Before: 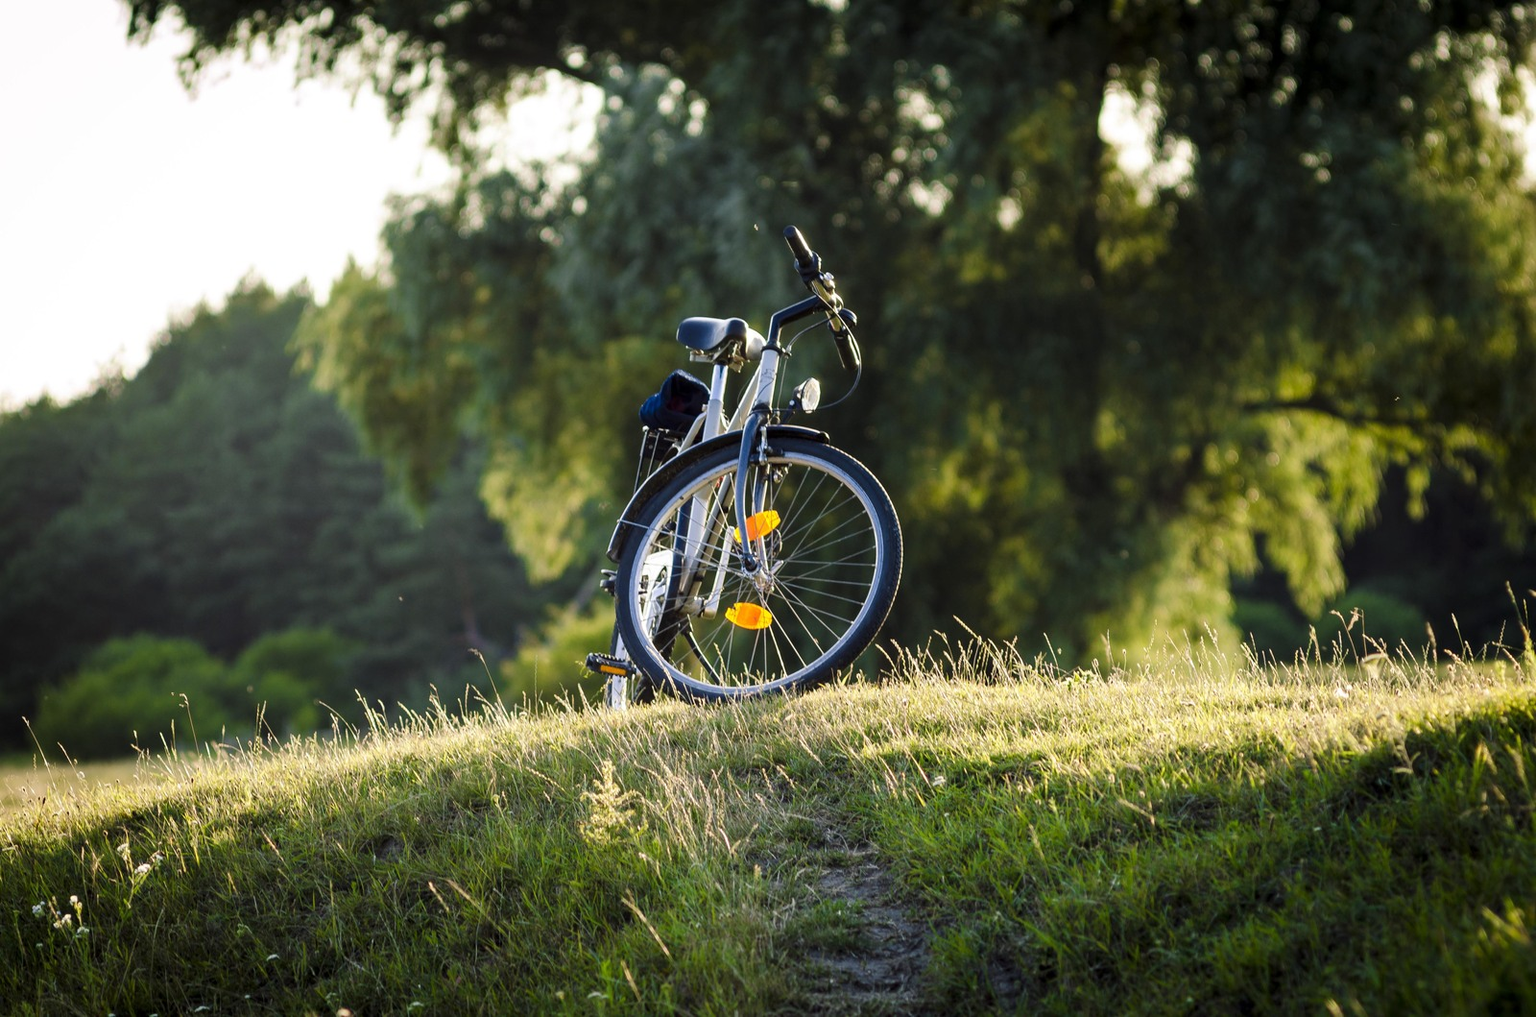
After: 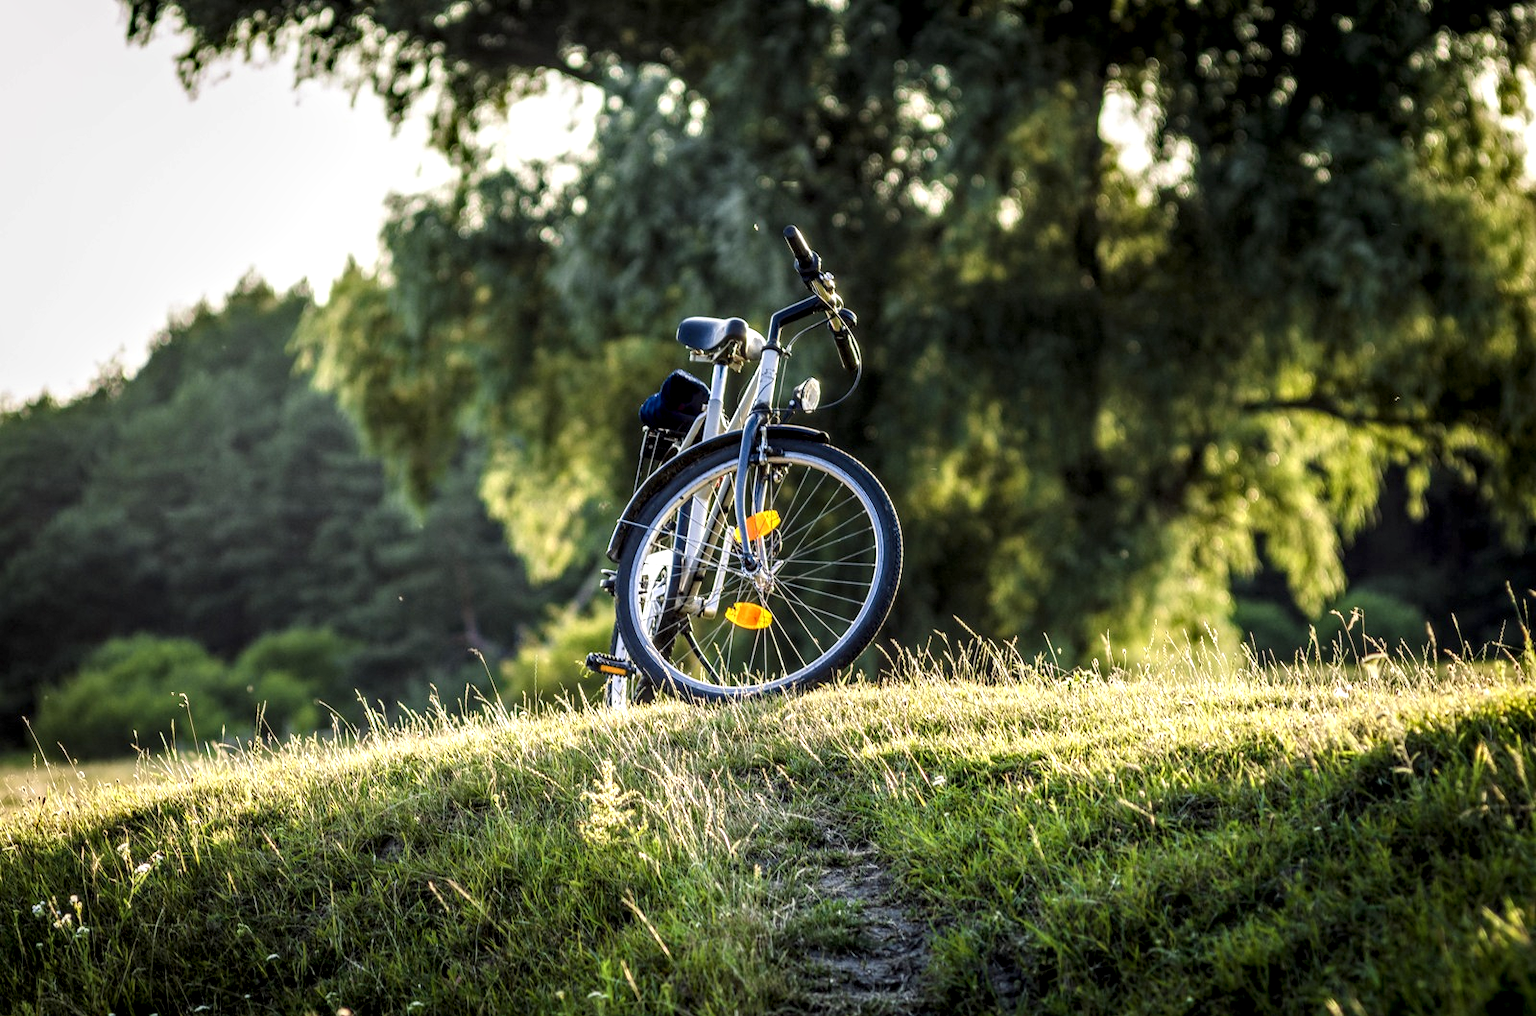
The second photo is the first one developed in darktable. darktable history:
contrast brightness saturation: contrast 0.04, saturation 0.07
local contrast: highlights 12%, shadows 38%, detail 183%, midtone range 0.471
